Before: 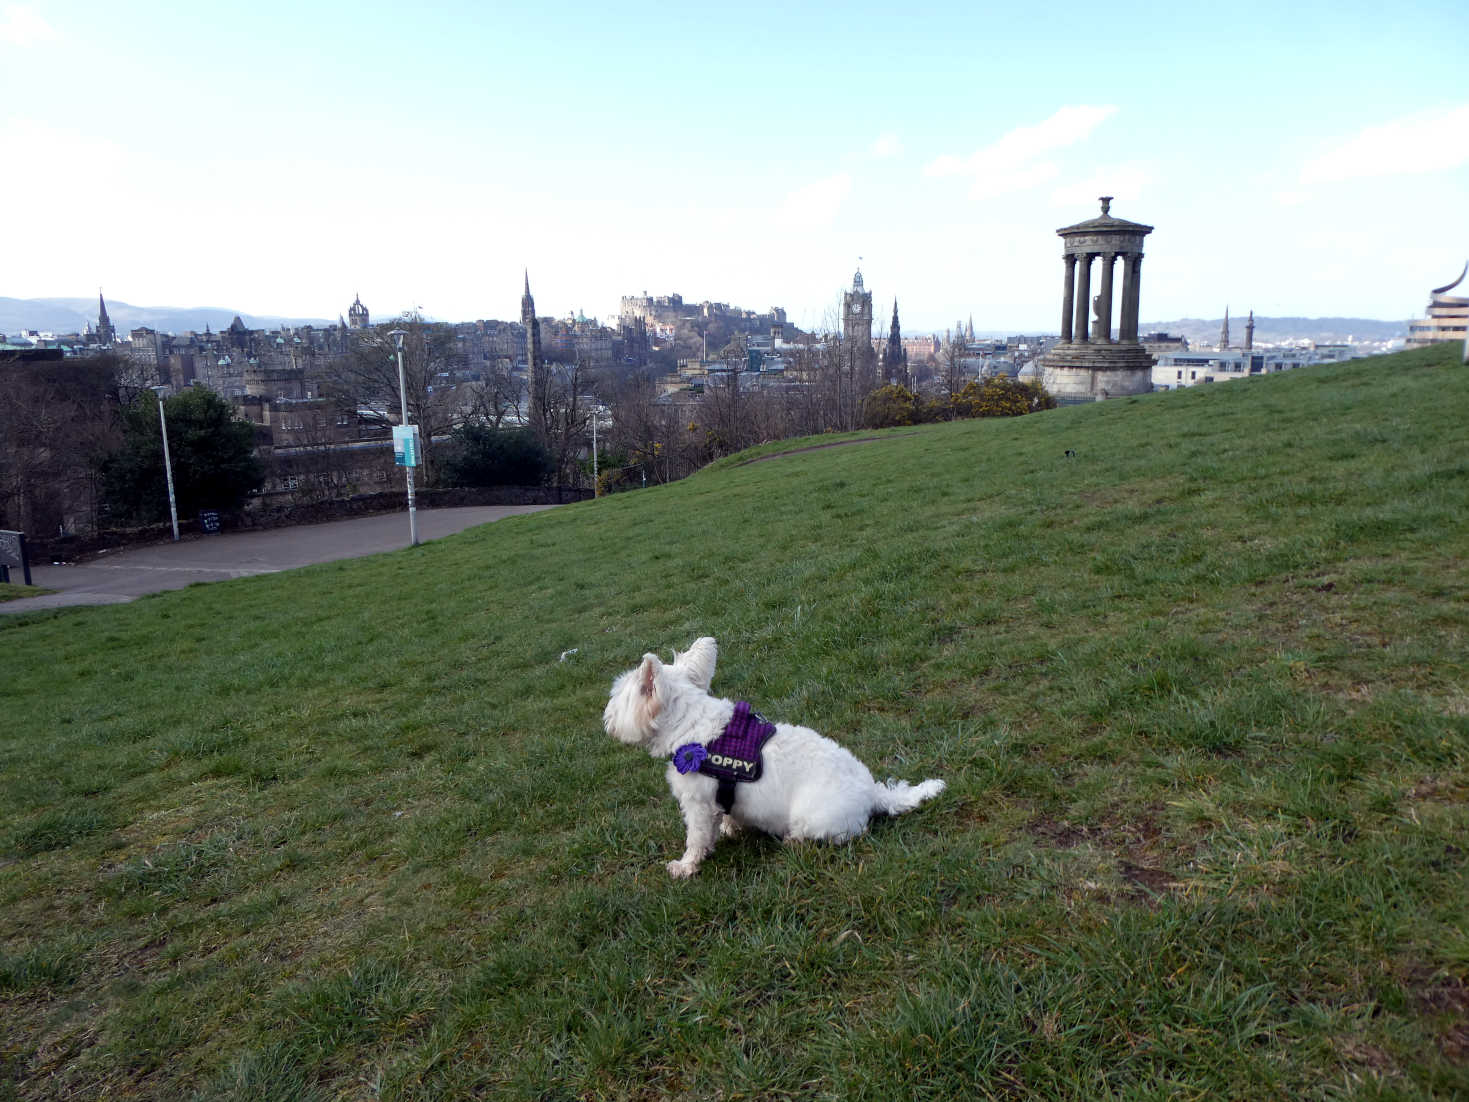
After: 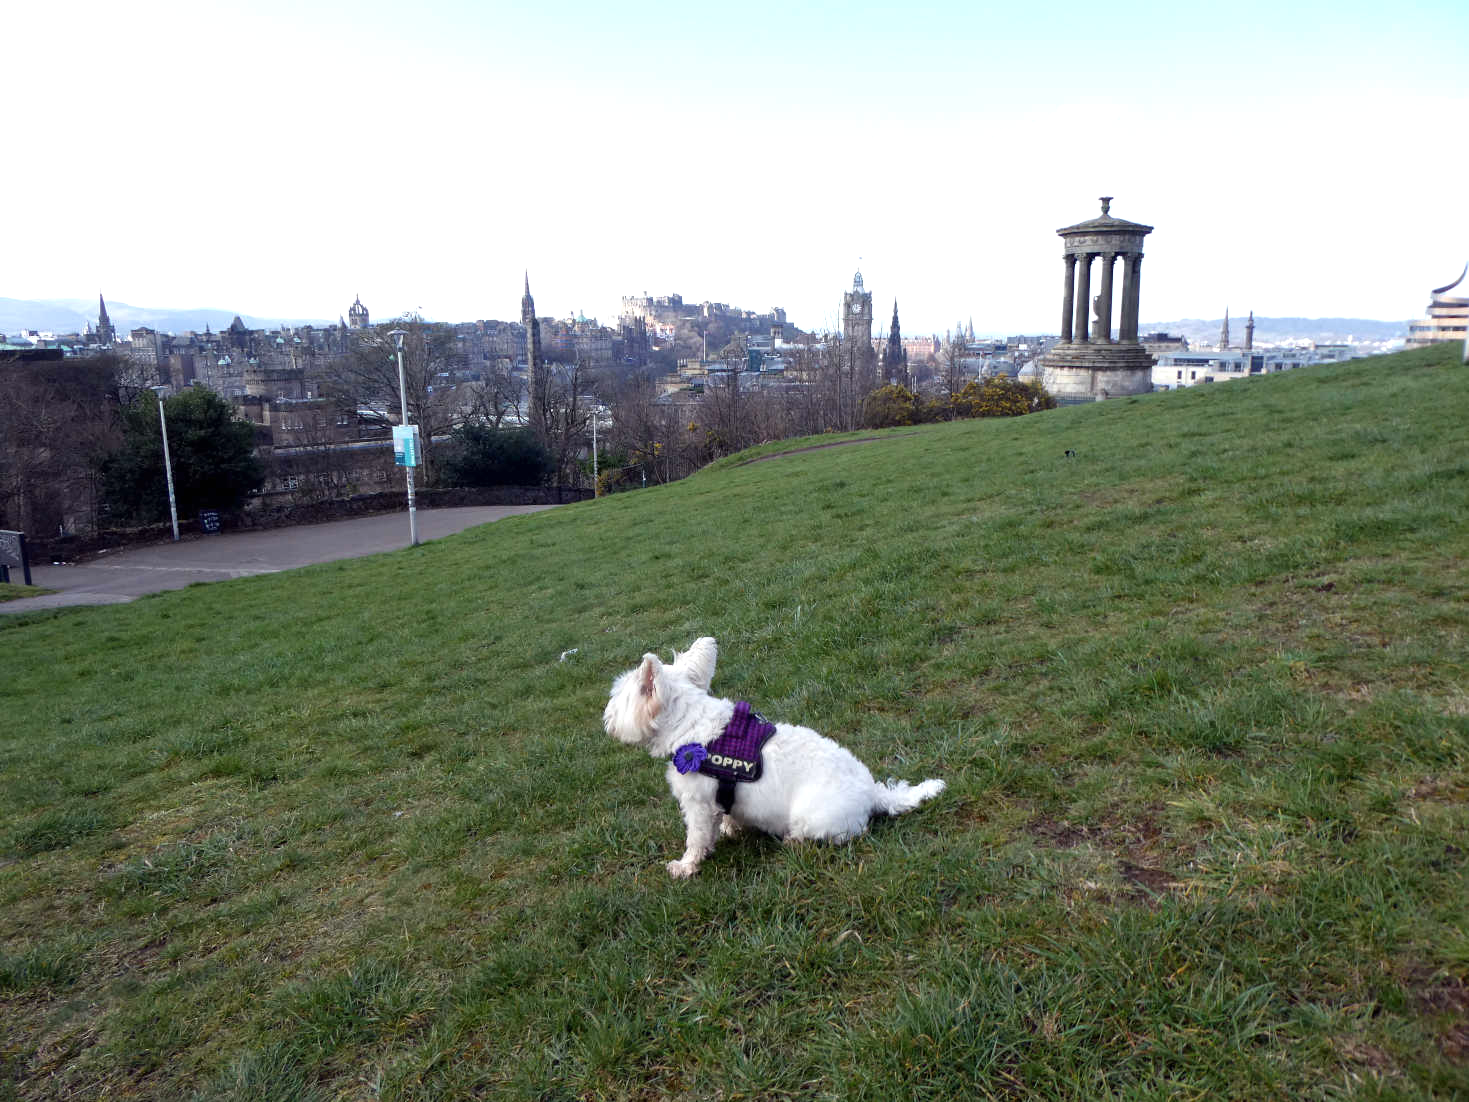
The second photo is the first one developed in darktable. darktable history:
exposure: black level correction 0, exposure 0.398 EV, compensate highlight preservation false
